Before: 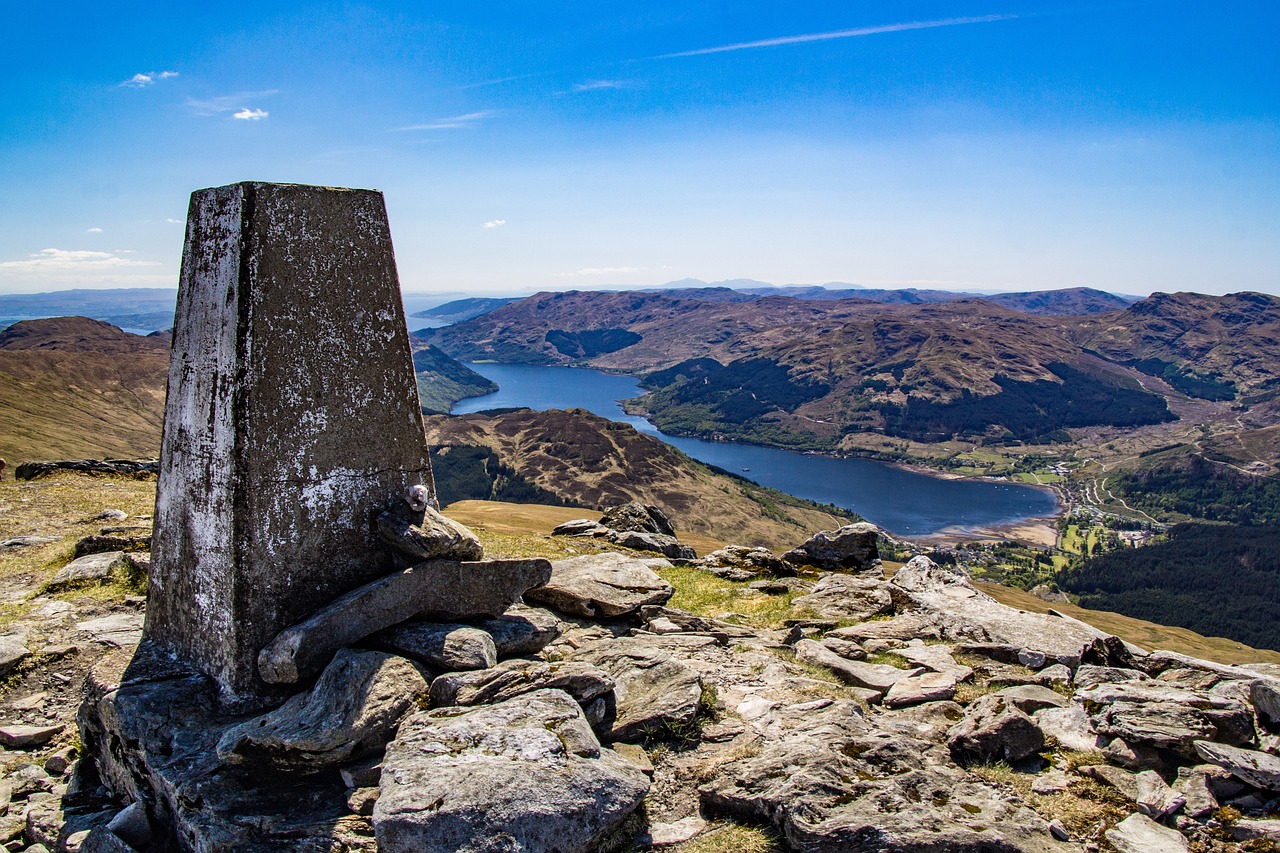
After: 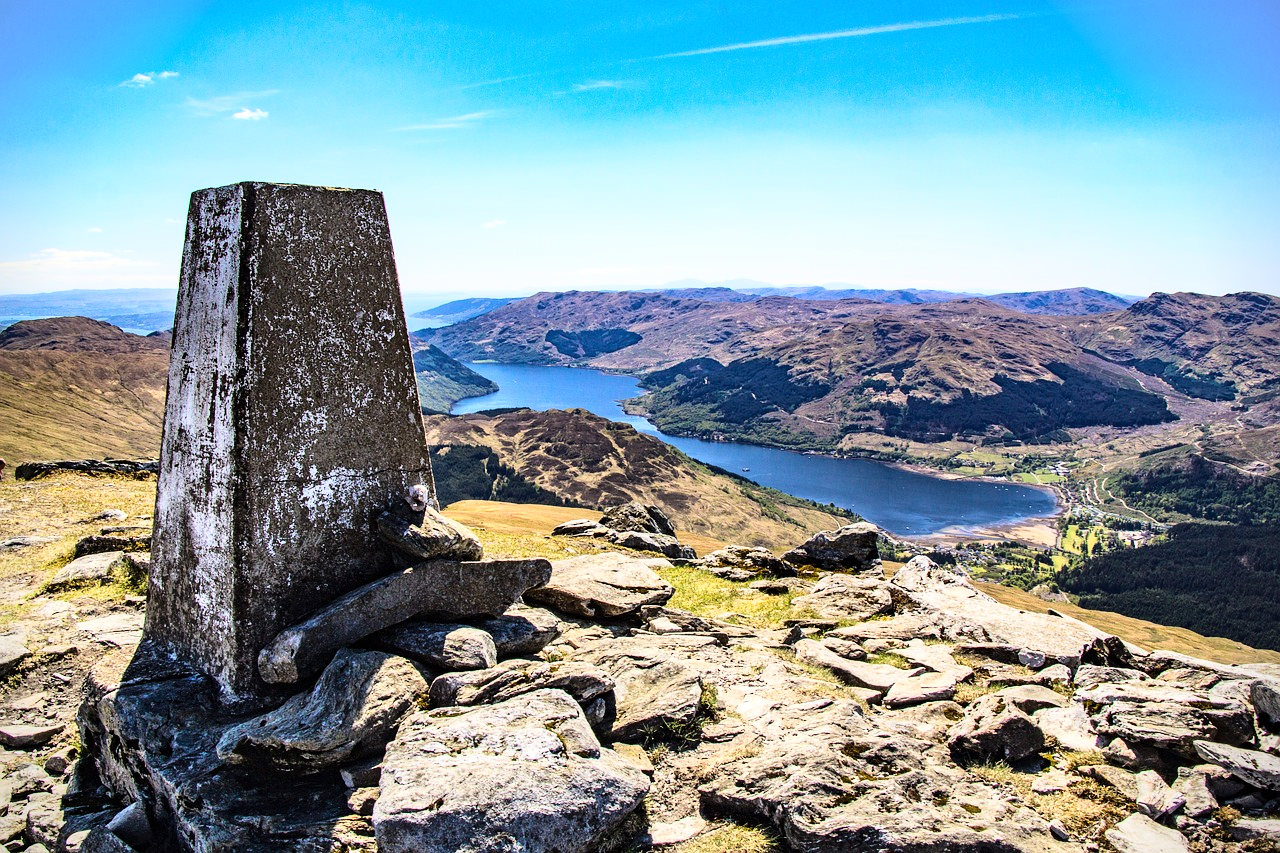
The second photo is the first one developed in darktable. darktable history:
exposure: exposure 0.2 EV, compensate highlight preservation false
base curve: curves: ch0 [(0, 0) (0.028, 0.03) (0.121, 0.232) (0.46, 0.748) (0.859, 0.968) (1, 1)]
vignetting: fall-off start 92.6%, brightness -0.52, saturation -0.51, center (-0.012, 0)
